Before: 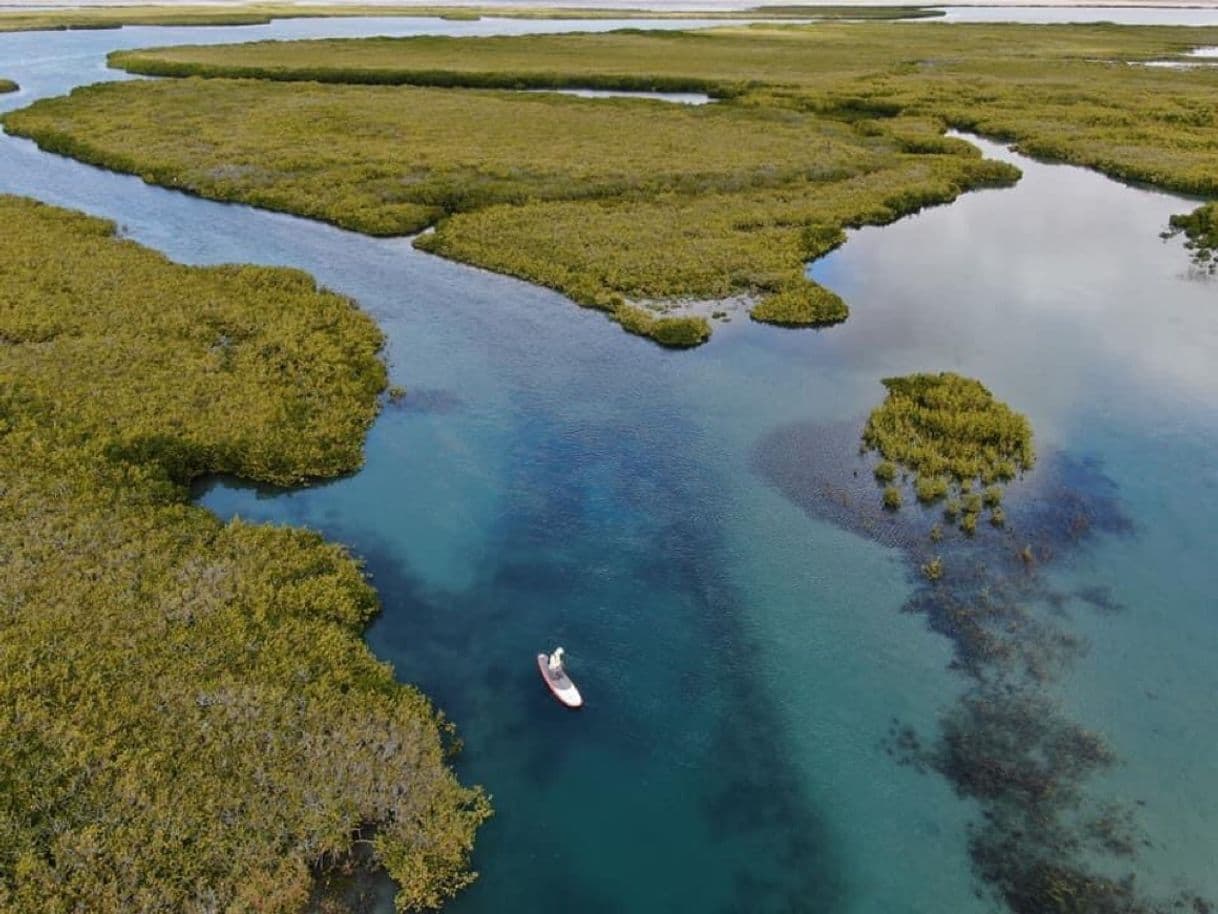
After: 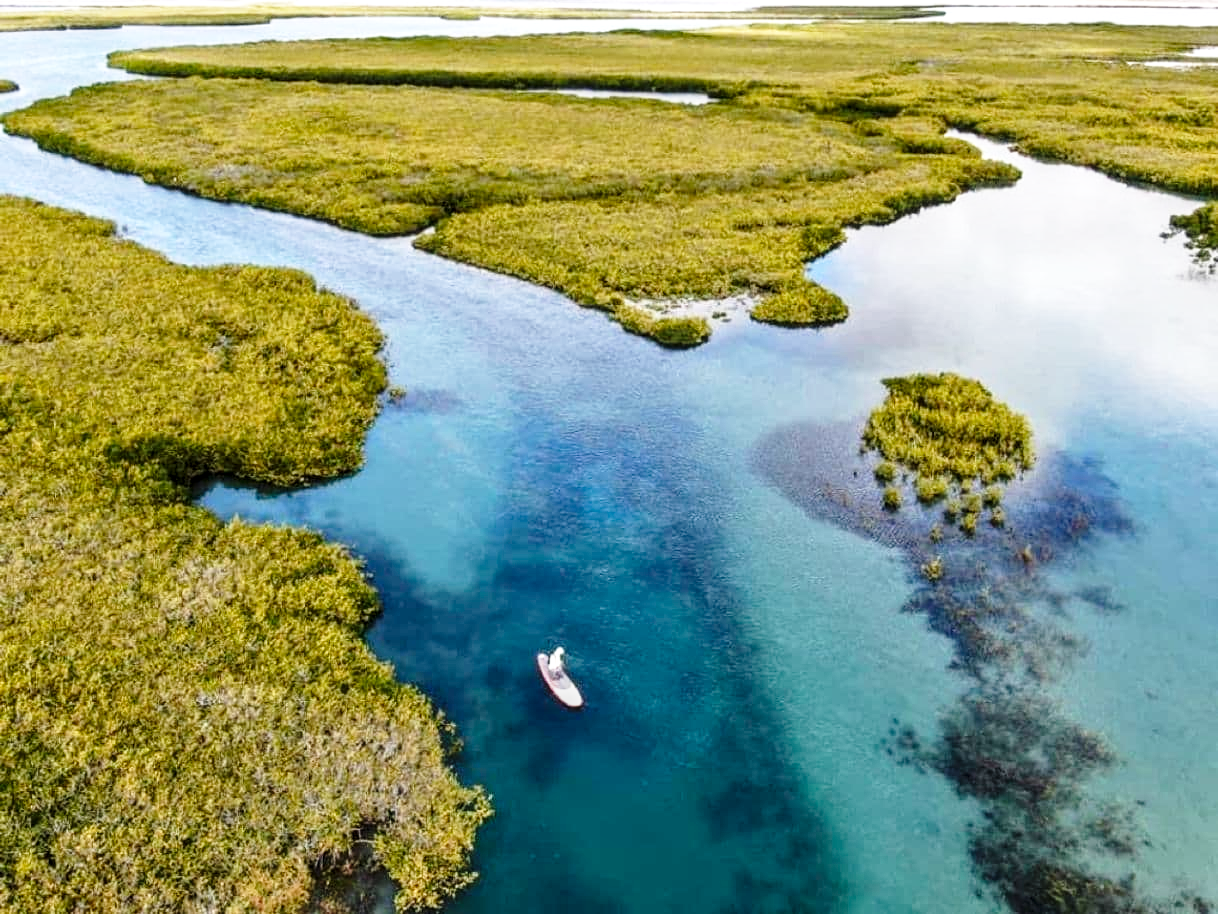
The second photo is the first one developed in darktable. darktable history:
local contrast: detail 130%
base curve: curves: ch0 [(0, 0) (0.026, 0.03) (0.109, 0.232) (0.351, 0.748) (0.669, 0.968) (1, 1)], preserve colors none
